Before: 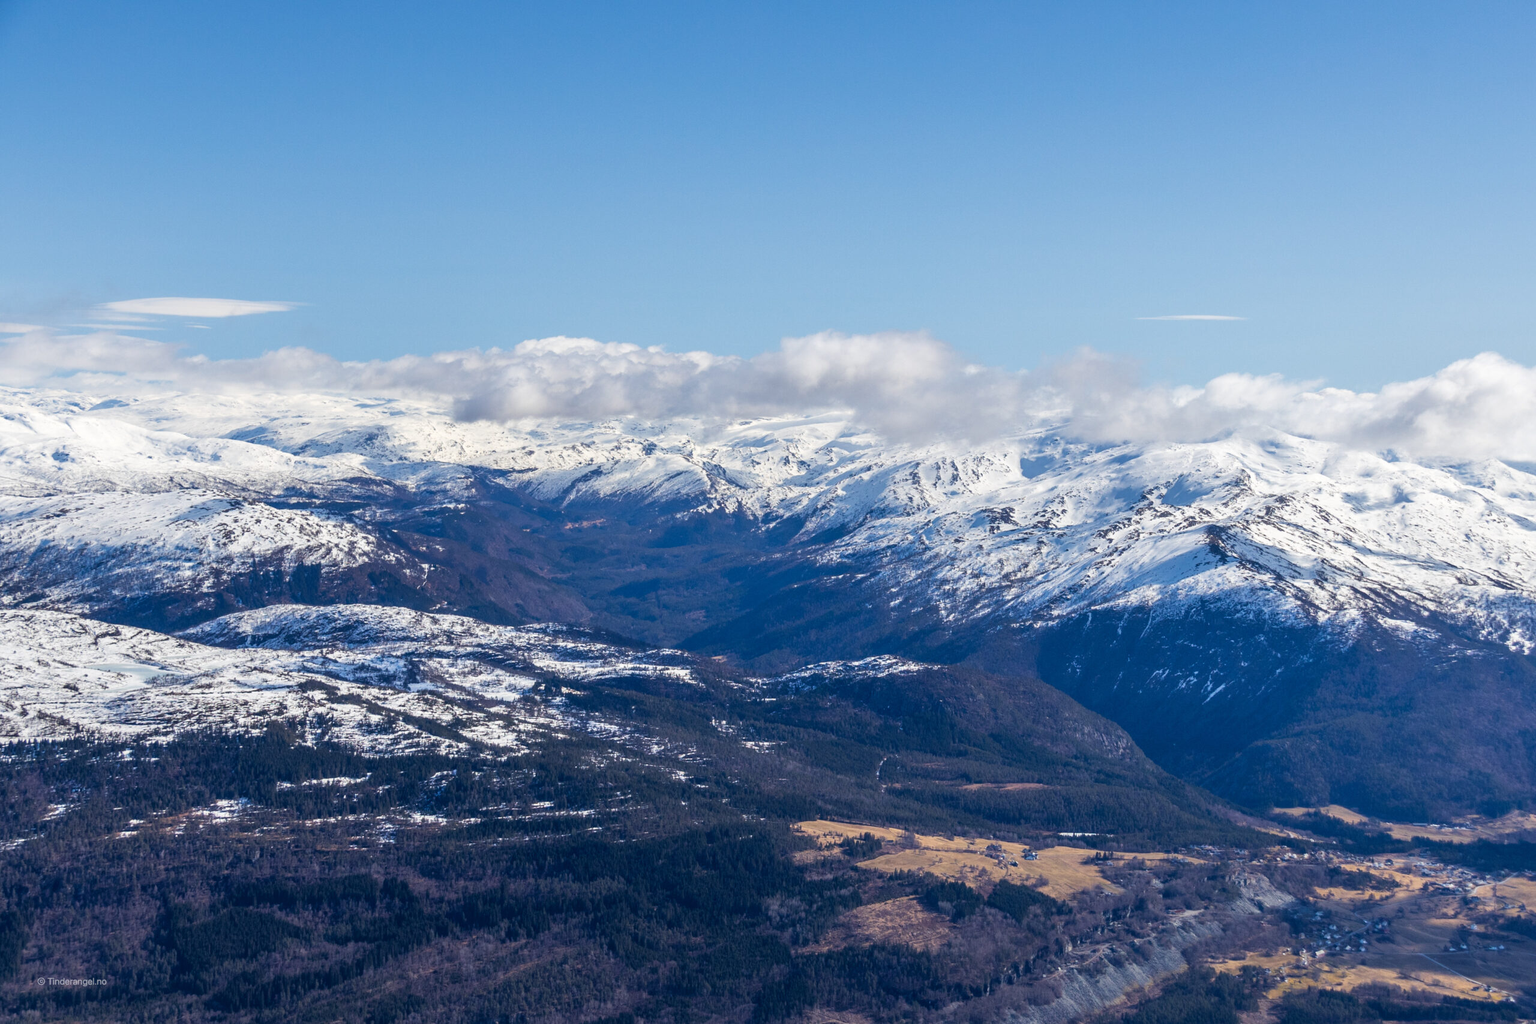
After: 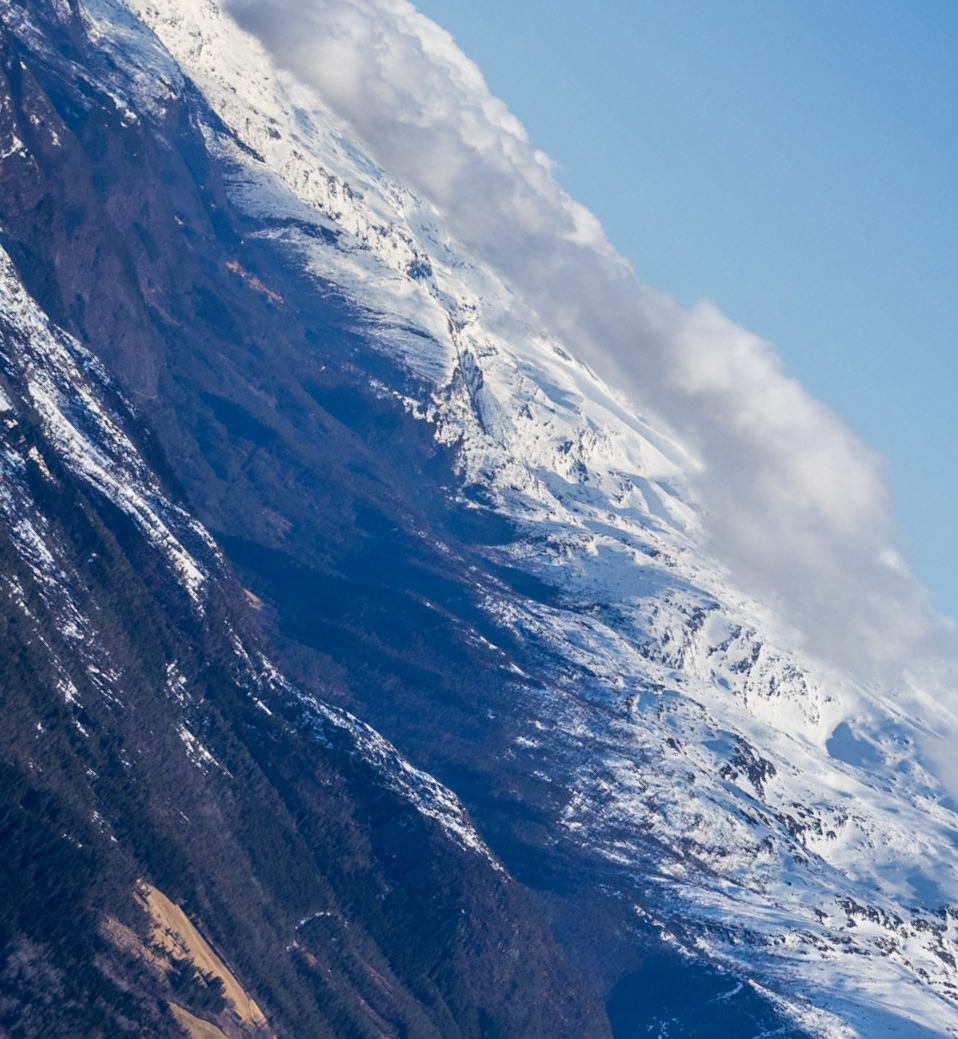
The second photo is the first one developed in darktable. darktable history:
crop and rotate: angle -45.24°, top 16.552%, right 0.846%, bottom 11.713%
exposure: black level correction 0.002, exposure -0.101 EV, compensate highlight preservation false
